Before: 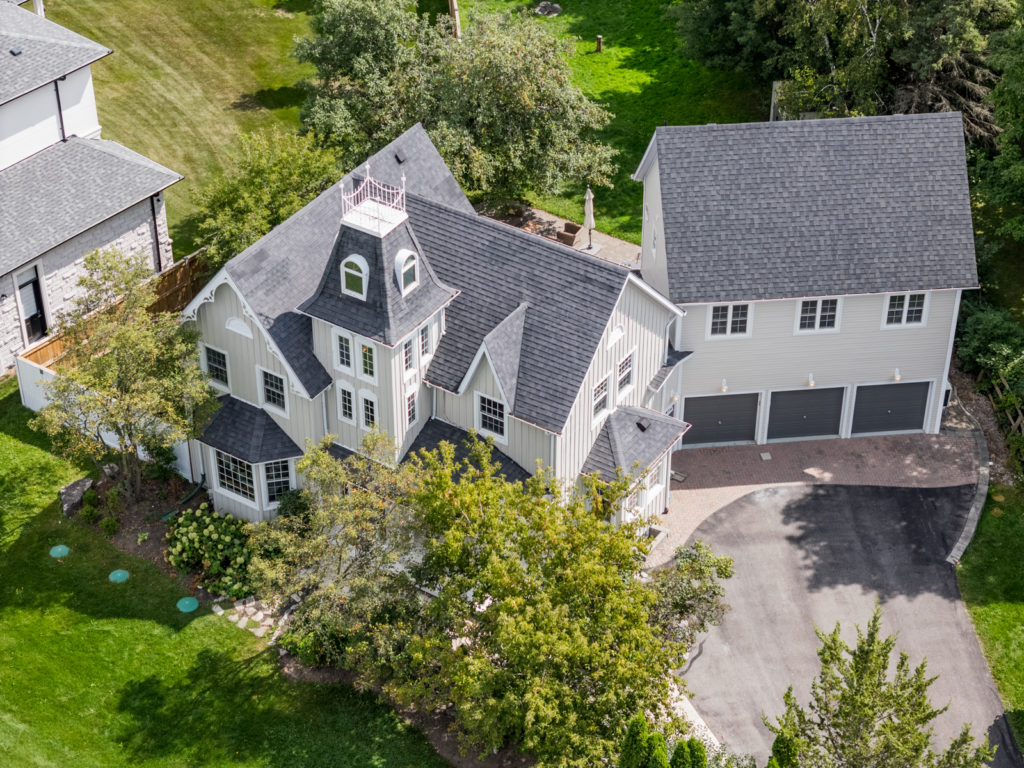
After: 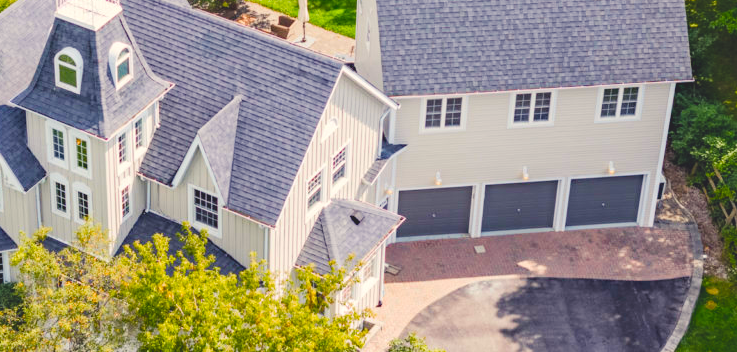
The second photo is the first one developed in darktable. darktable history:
haze removal: adaptive false
crop and rotate: left 27.938%, top 27.046%, bottom 27.046%
color balance rgb: shadows lift › chroma 3%, shadows lift › hue 280.8°, power › hue 330°, highlights gain › chroma 3%, highlights gain › hue 75.6°, global offset › luminance 1.5%, perceptual saturation grading › global saturation 20%, perceptual saturation grading › highlights -25%, perceptual saturation grading › shadows 50%, global vibrance 30%
tone curve: curves: ch0 [(0, 0) (0.07, 0.057) (0.15, 0.177) (0.352, 0.445) (0.59, 0.703) (0.857, 0.908) (1, 1)], color space Lab, linked channels, preserve colors none
